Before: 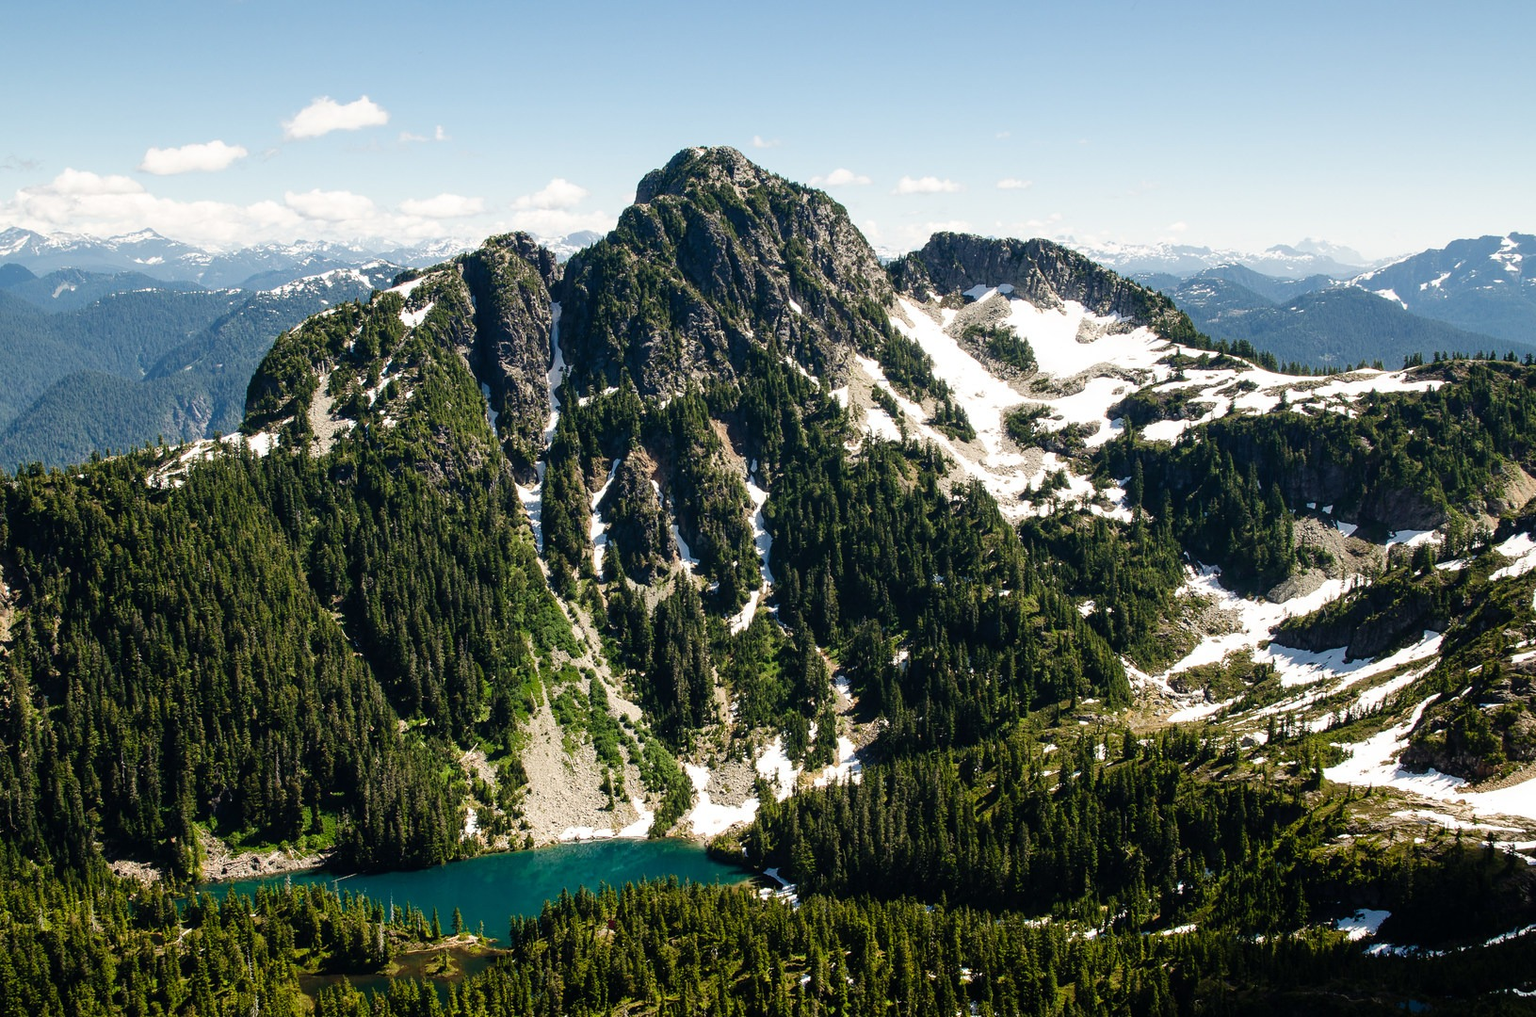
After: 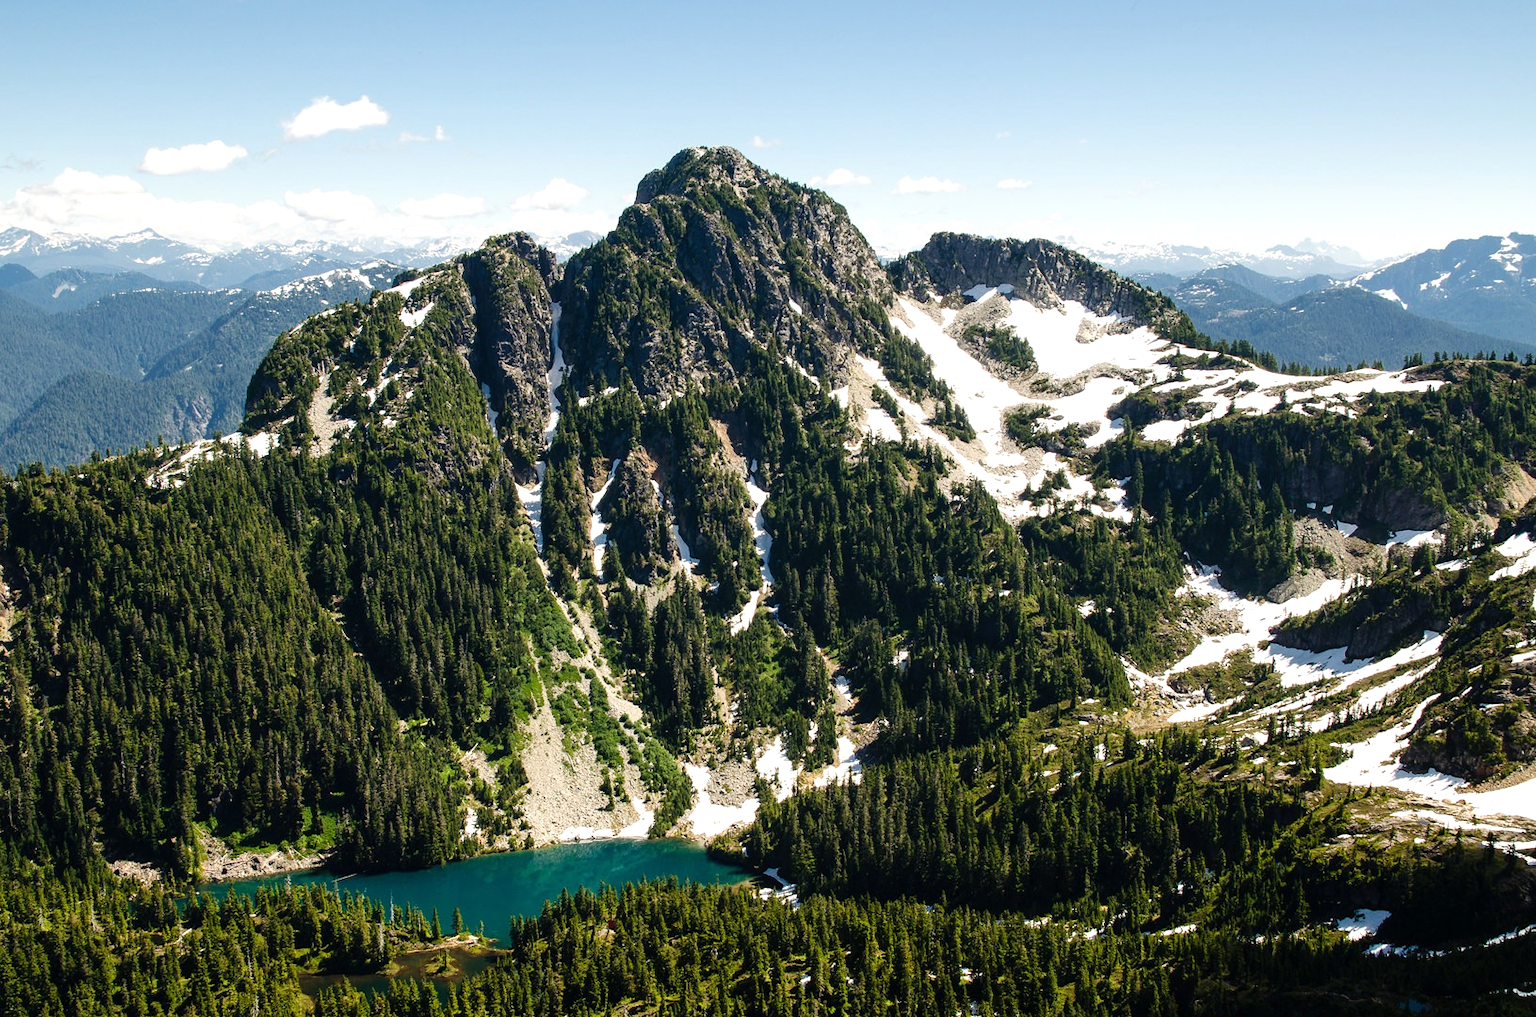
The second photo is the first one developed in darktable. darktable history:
exposure: exposure 0.2 EV, compensate highlight preservation false
base curve: curves: ch0 [(0, 0) (0.297, 0.298) (1, 1)], preserve colors none
